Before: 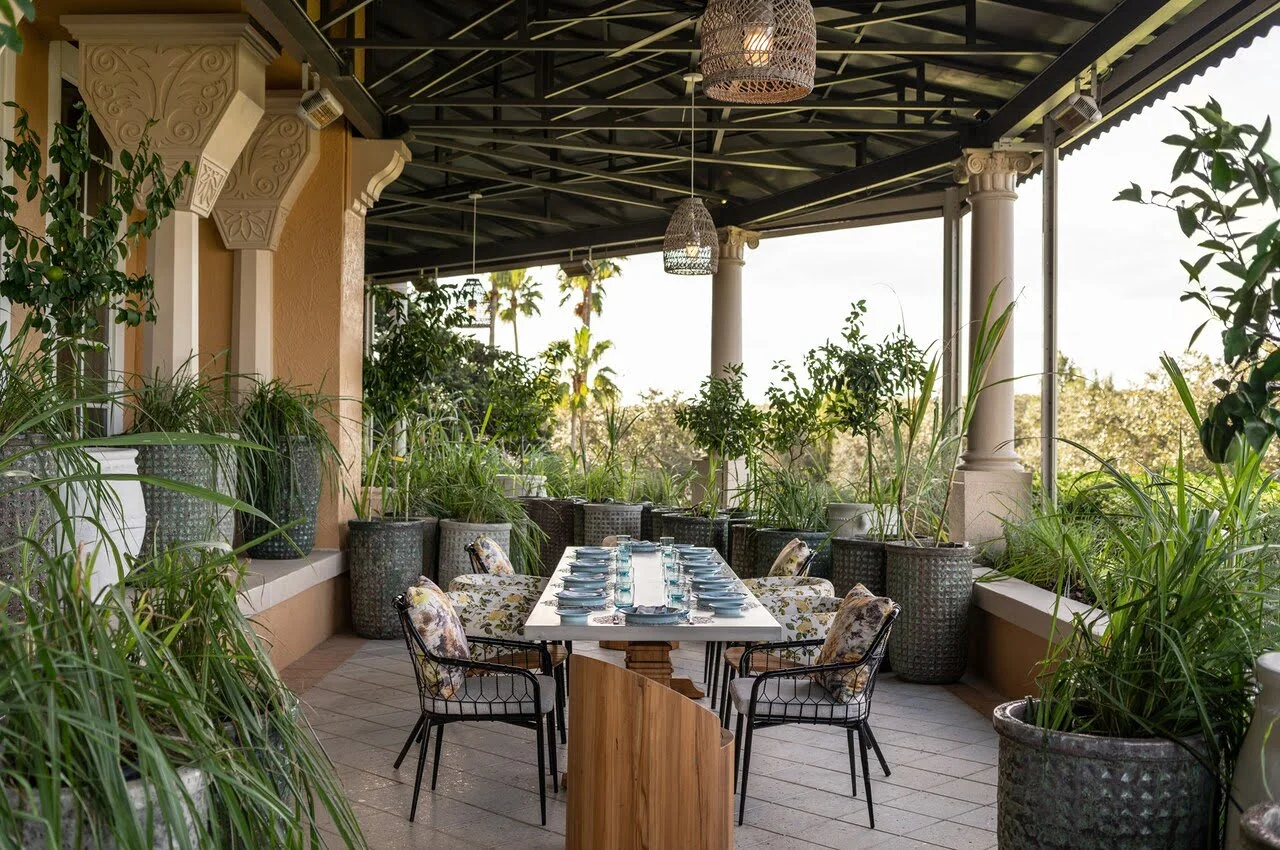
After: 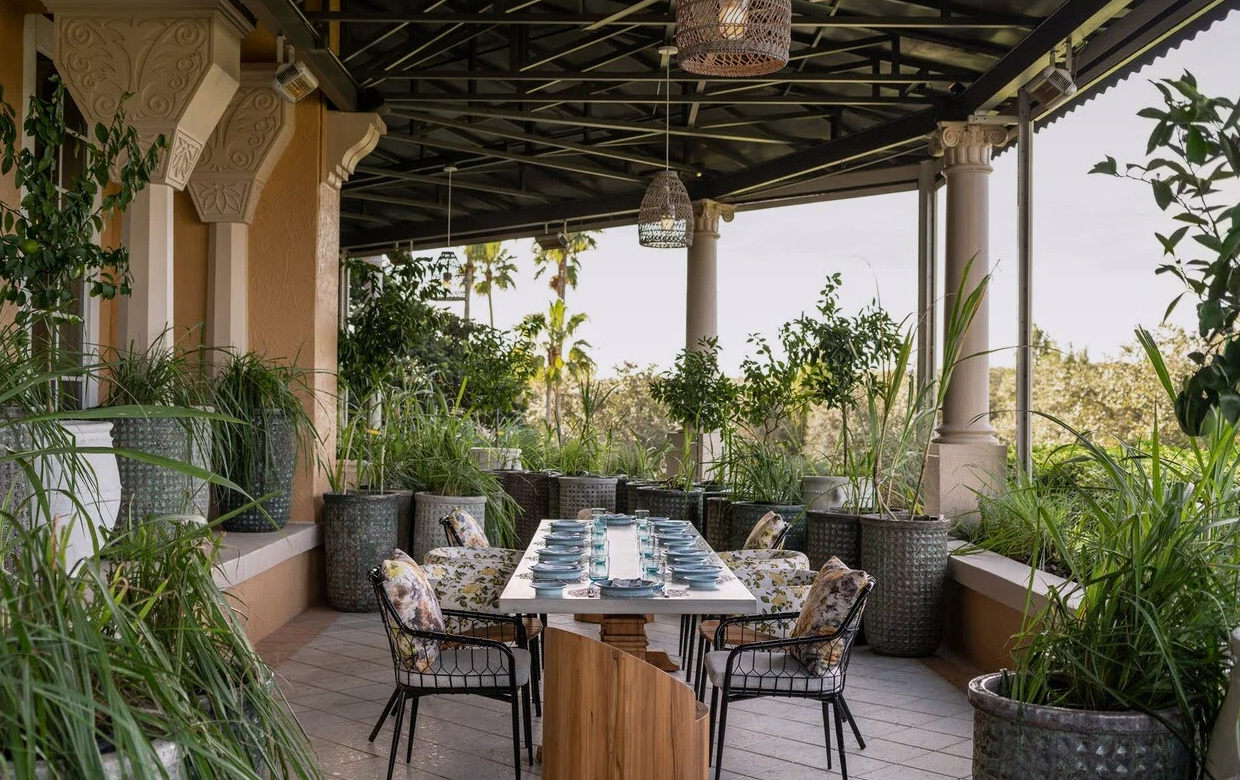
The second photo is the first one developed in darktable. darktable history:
crop: left 1.964%, top 3.251%, right 1.122%, bottom 4.933%
graduated density: on, module defaults
white balance: red 1.009, blue 1.027
